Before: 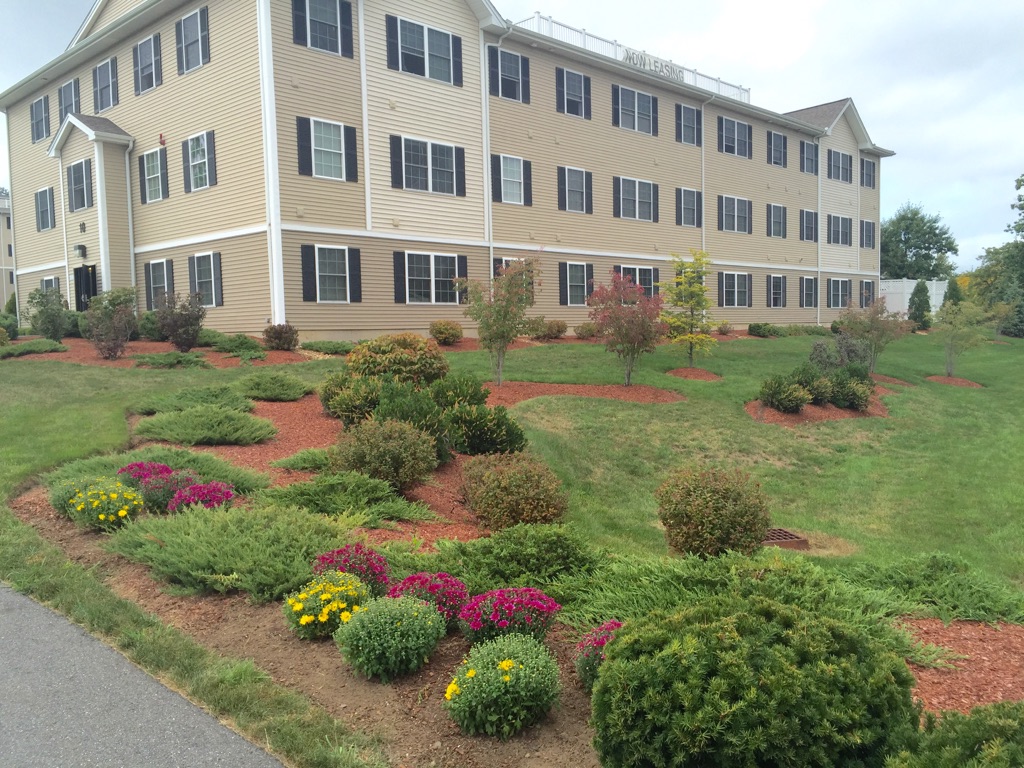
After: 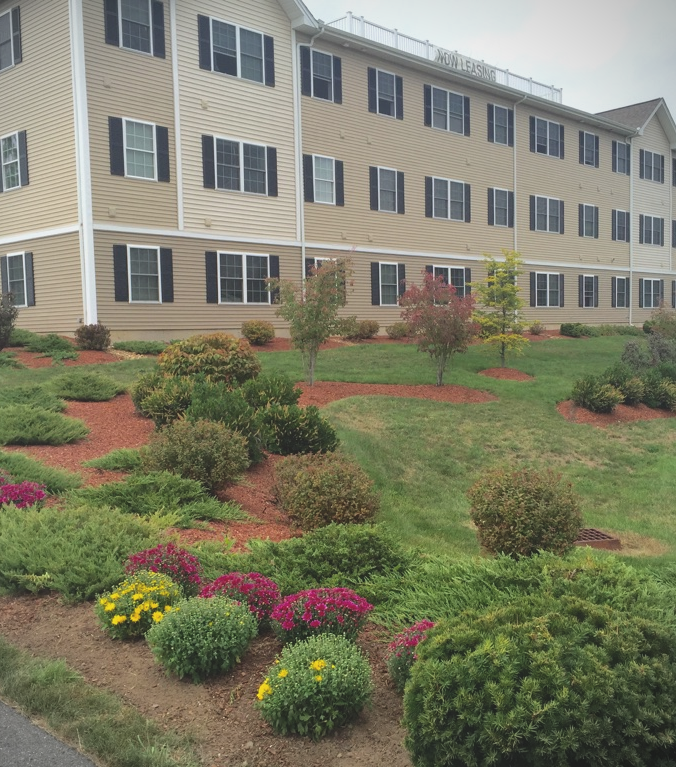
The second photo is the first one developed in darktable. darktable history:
exposure: black level correction -0.014, exposure -0.193 EV, compensate highlight preservation false
crop and rotate: left 18.442%, right 15.508%
shadows and highlights: shadows 37.27, highlights -28.18, soften with gaussian
vignetting: fall-off start 92.6%, brightness -0.52, saturation -0.51, center (-0.012, 0)
